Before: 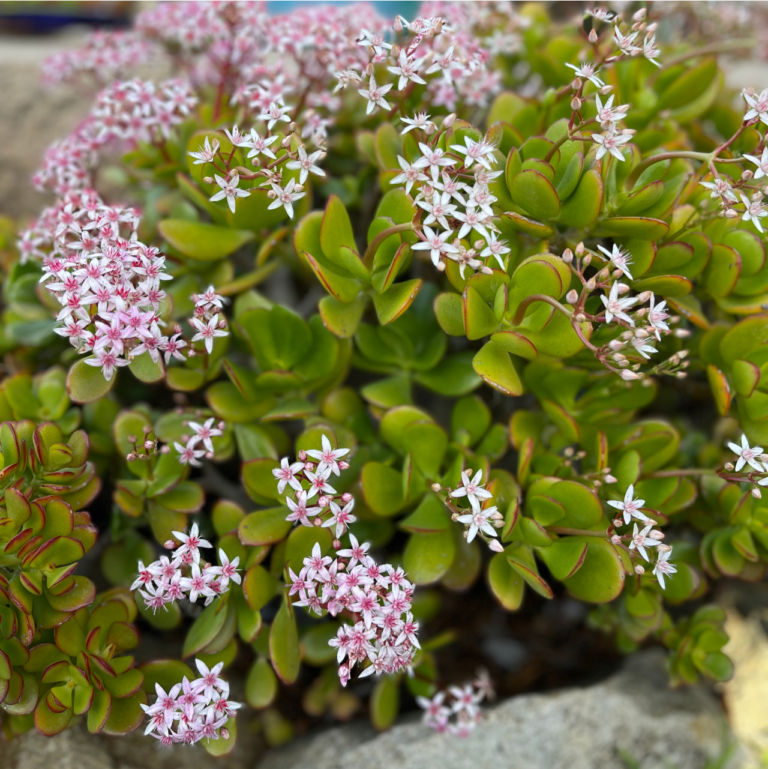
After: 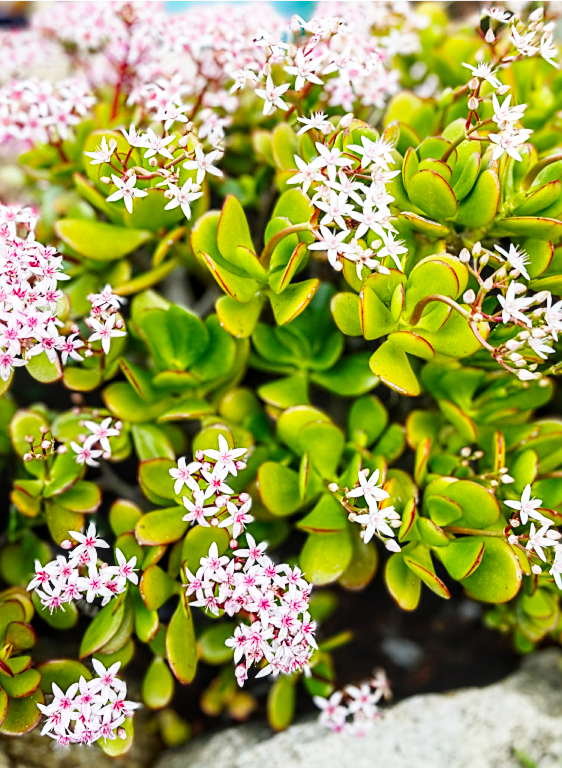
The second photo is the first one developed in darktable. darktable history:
local contrast: on, module defaults
color balance: contrast 8.5%, output saturation 105%
base curve: curves: ch0 [(0, 0) (0, 0.001) (0.001, 0.001) (0.004, 0.002) (0.007, 0.004) (0.015, 0.013) (0.033, 0.045) (0.052, 0.096) (0.075, 0.17) (0.099, 0.241) (0.163, 0.42) (0.219, 0.55) (0.259, 0.616) (0.327, 0.722) (0.365, 0.765) (0.522, 0.873) (0.547, 0.881) (0.689, 0.919) (0.826, 0.952) (1, 1)], preserve colors none
sharpen: on, module defaults
crop: left 13.443%, right 13.31%
